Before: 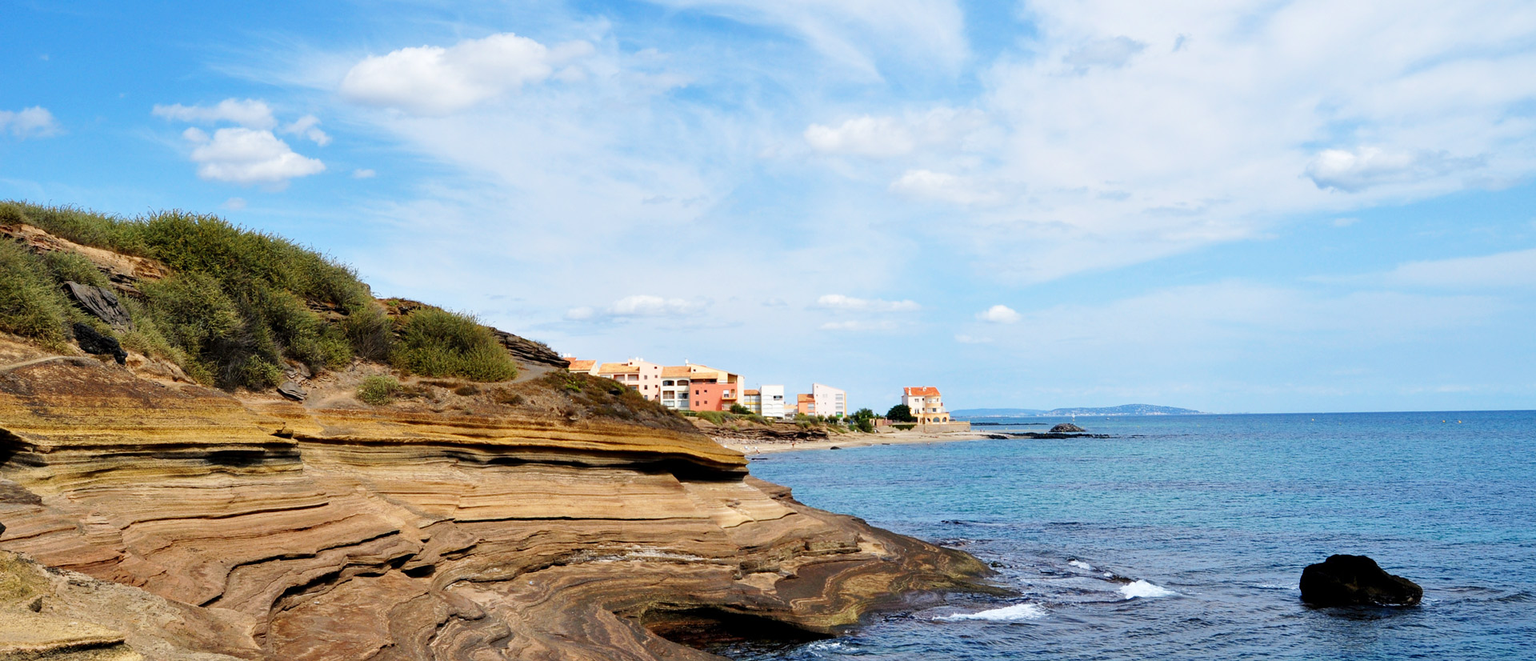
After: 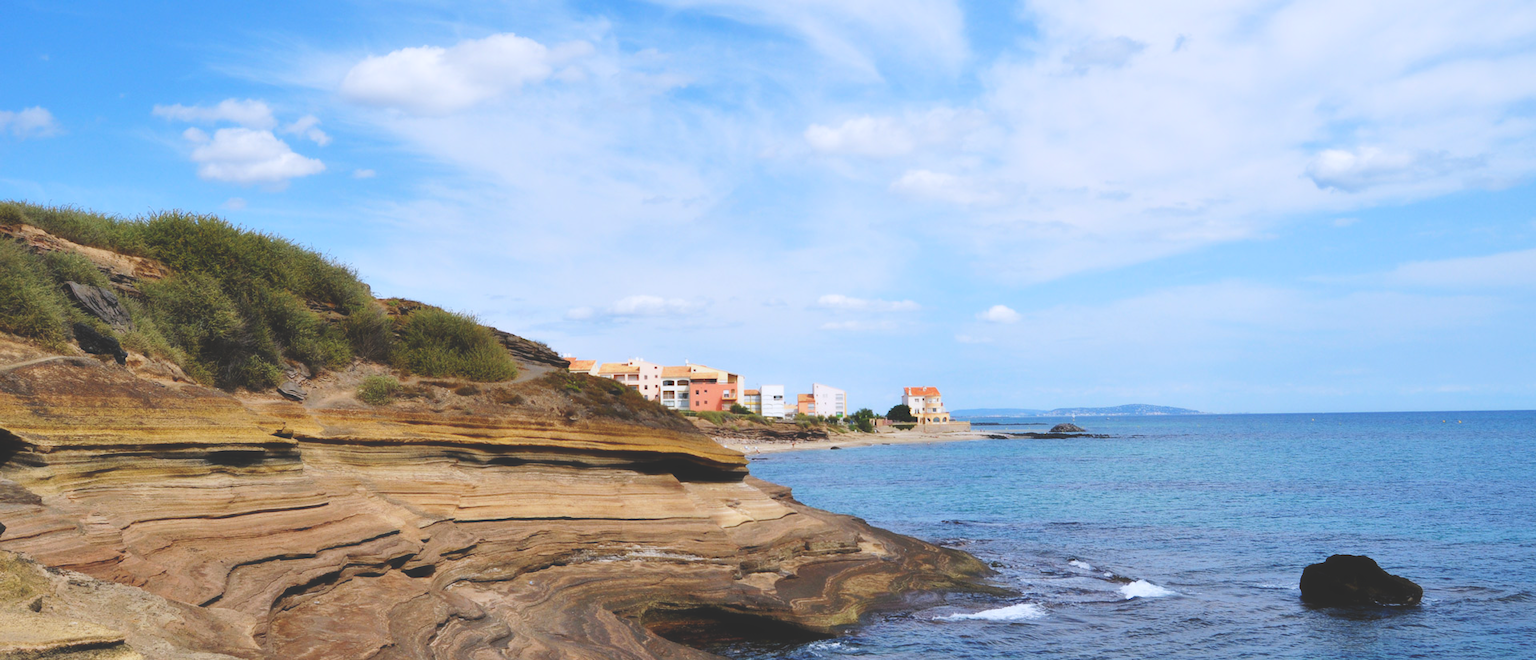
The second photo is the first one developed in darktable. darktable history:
contrast equalizer: octaves 7, y [[0.502, 0.505, 0.512, 0.529, 0.564, 0.588], [0.5 ×6], [0.502, 0.505, 0.512, 0.529, 0.564, 0.588], [0, 0.001, 0.001, 0.004, 0.008, 0.011], [0, 0.001, 0.001, 0.004, 0.008, 0.011]], mix -1
white balance: red 0.984, blue 1.059
tone equalizer: on, module defaults
exposure: black level correction -0.023, exposure -0.039 EV, compensate highlight preservation false
